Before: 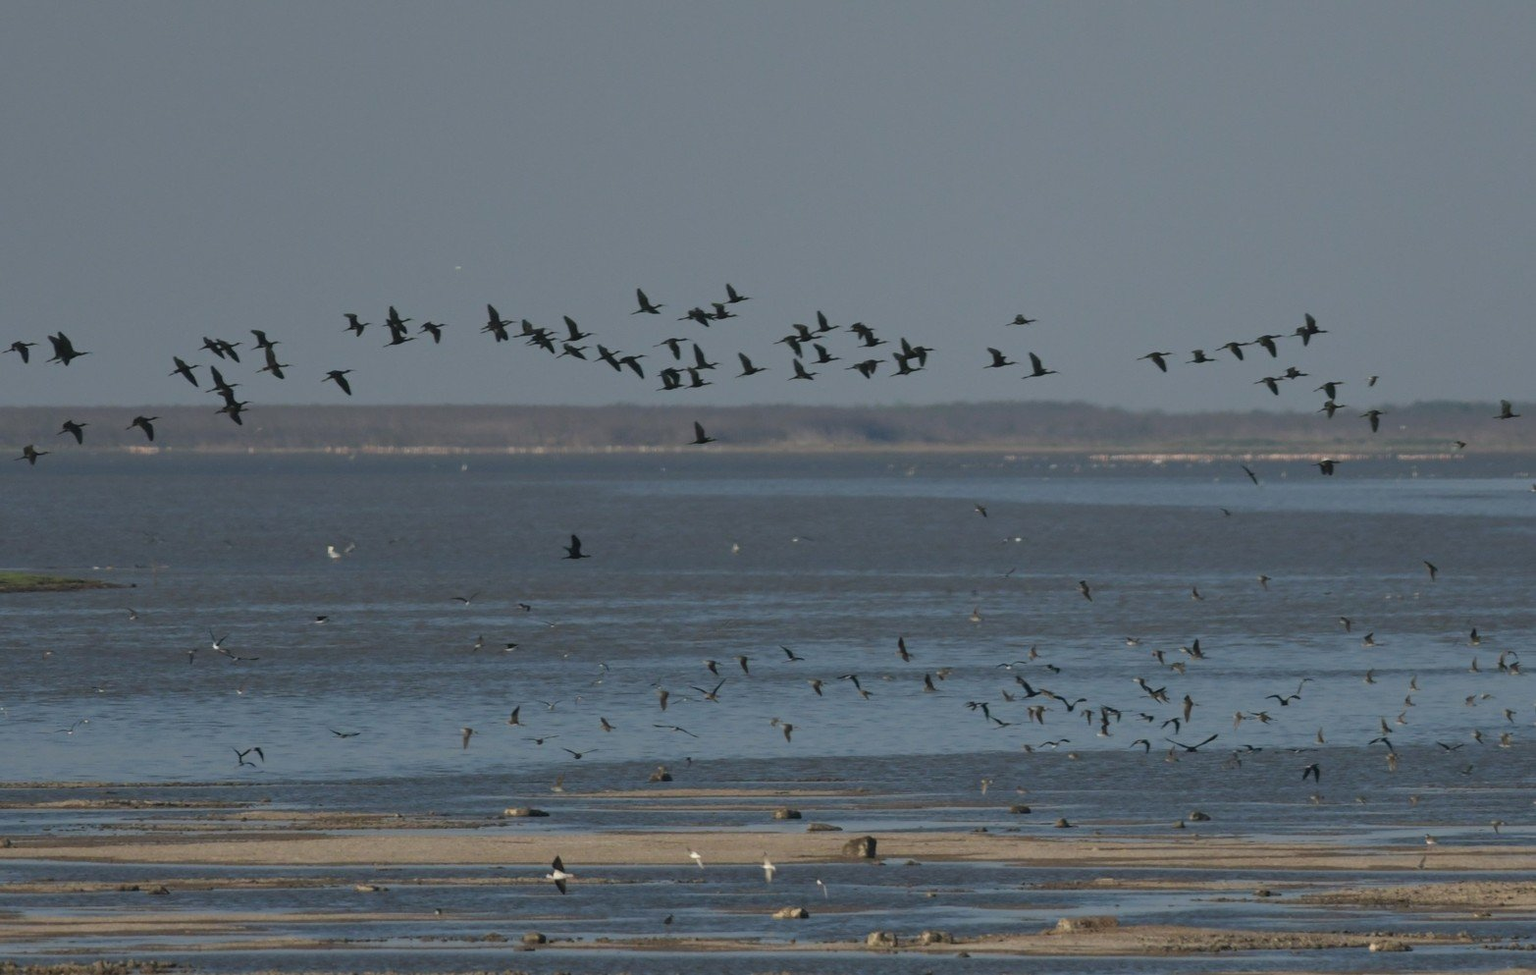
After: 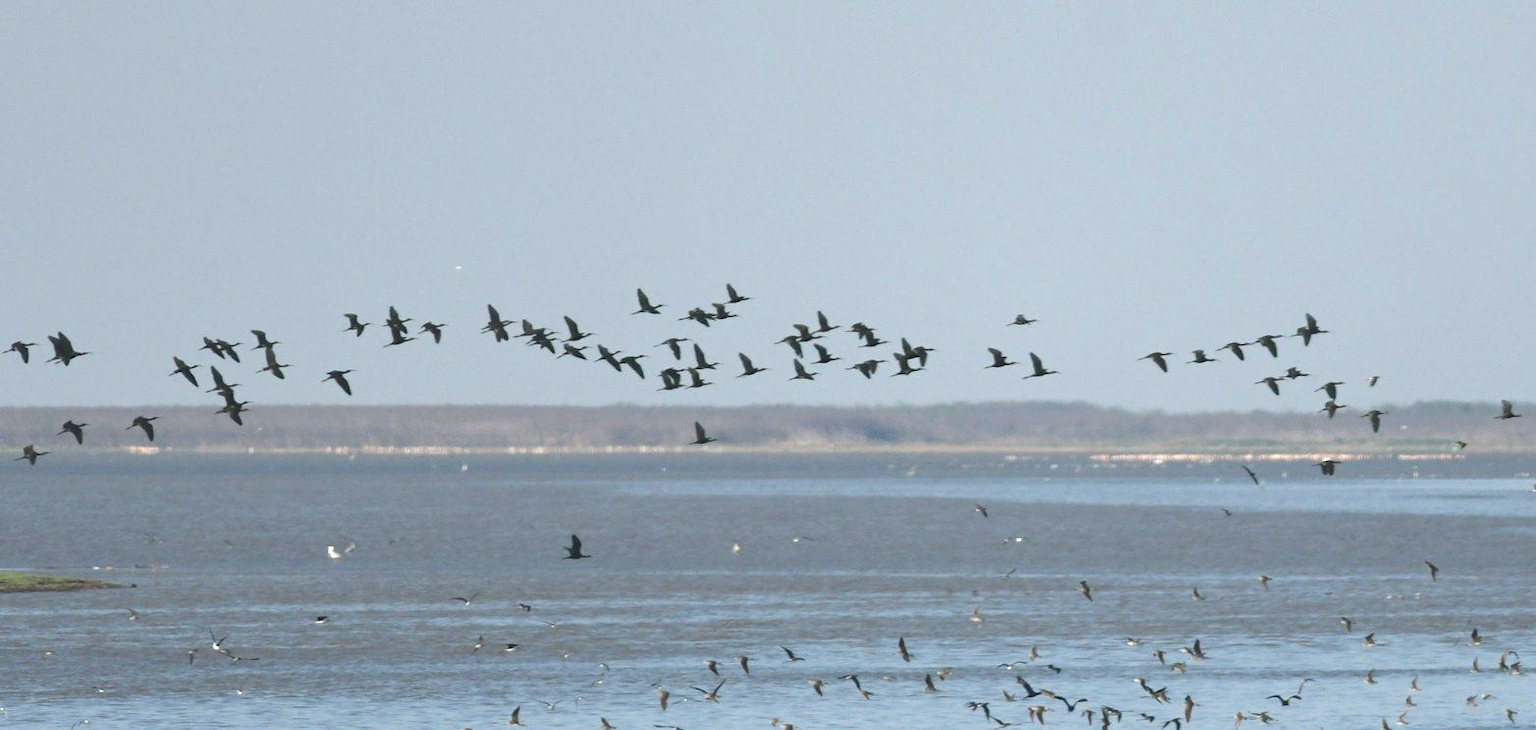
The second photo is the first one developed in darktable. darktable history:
crop: bottom 24.967%
exposure: black level correction 0, exposure 1.675 EV, compensate exposure bias true, compensate highlight preservation false
contrast brightness saturation: contrast -0.08, brightness -0.04, saturation -0.11
color balance: mode lift, gamma, gain (sRGB), lift [0.97, 1, 1, 1], gamma [1.03, 1, 1, 1]
